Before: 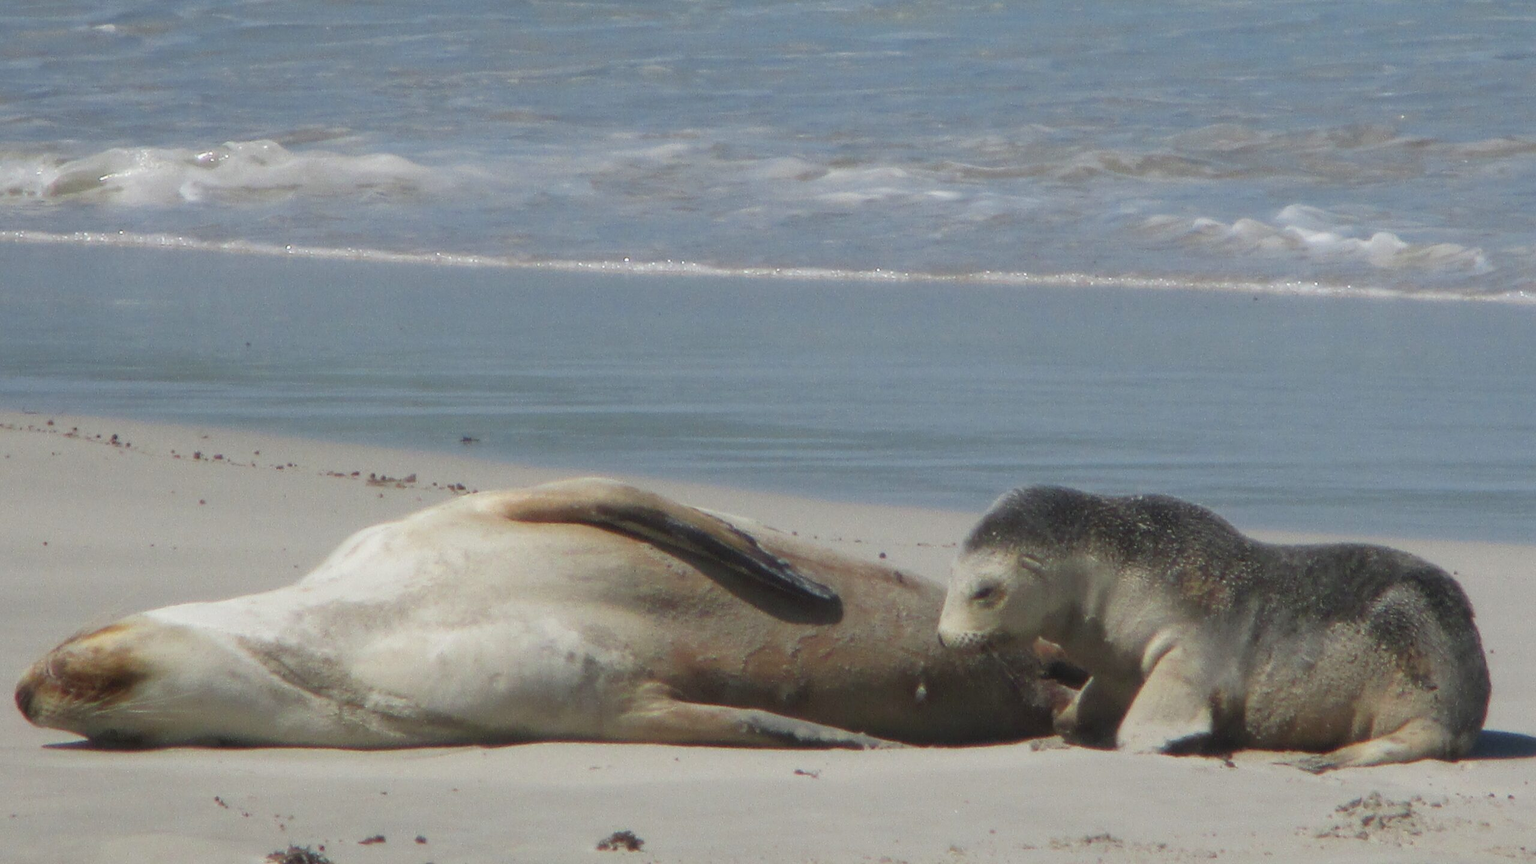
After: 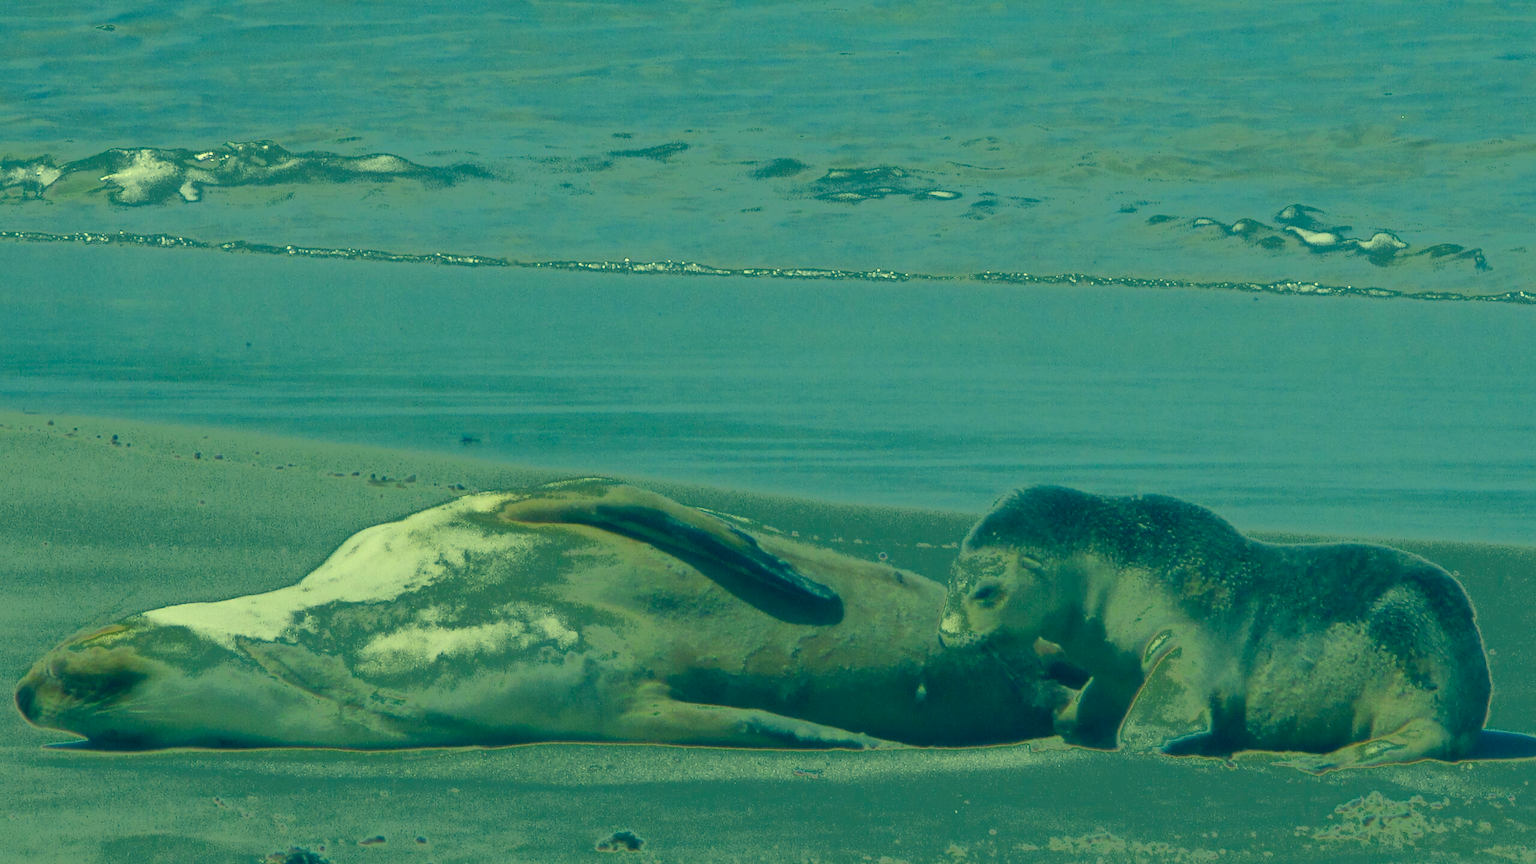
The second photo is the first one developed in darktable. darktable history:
shadows and highlights: soften with gaussian
color correction: highlights a* -15.58, highlights b* 40, shadows a* -40, shadows b* -26.18
white balance: red 1, blue 1
fill light: exposure -0.73 EV, center 0.69, width 2.2
